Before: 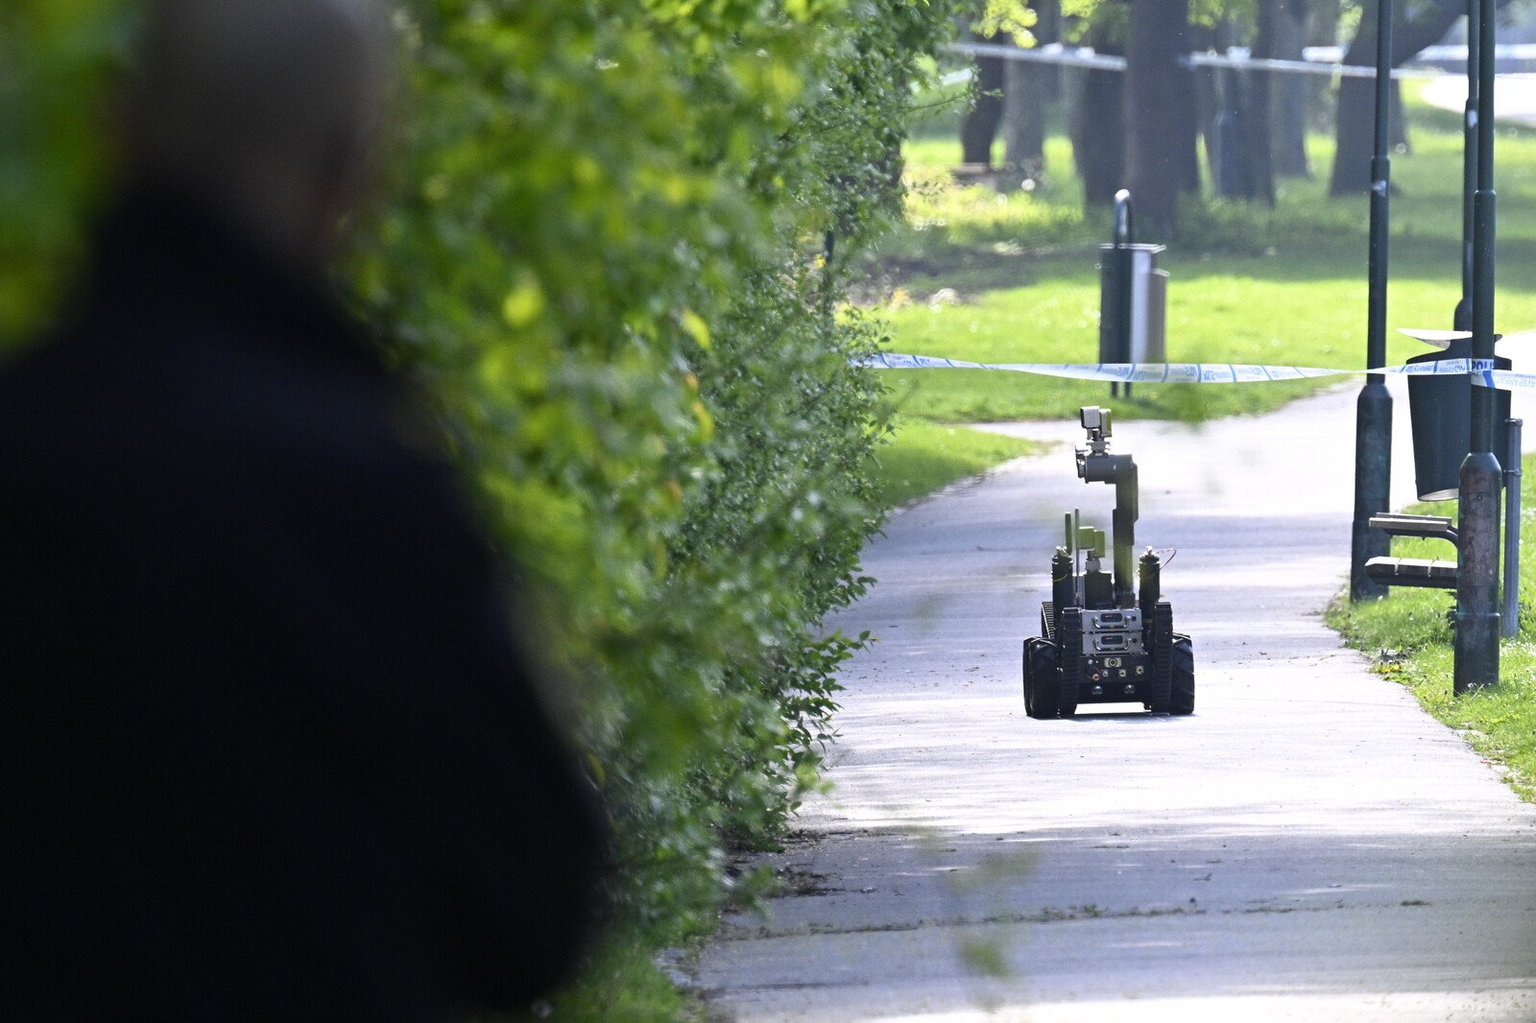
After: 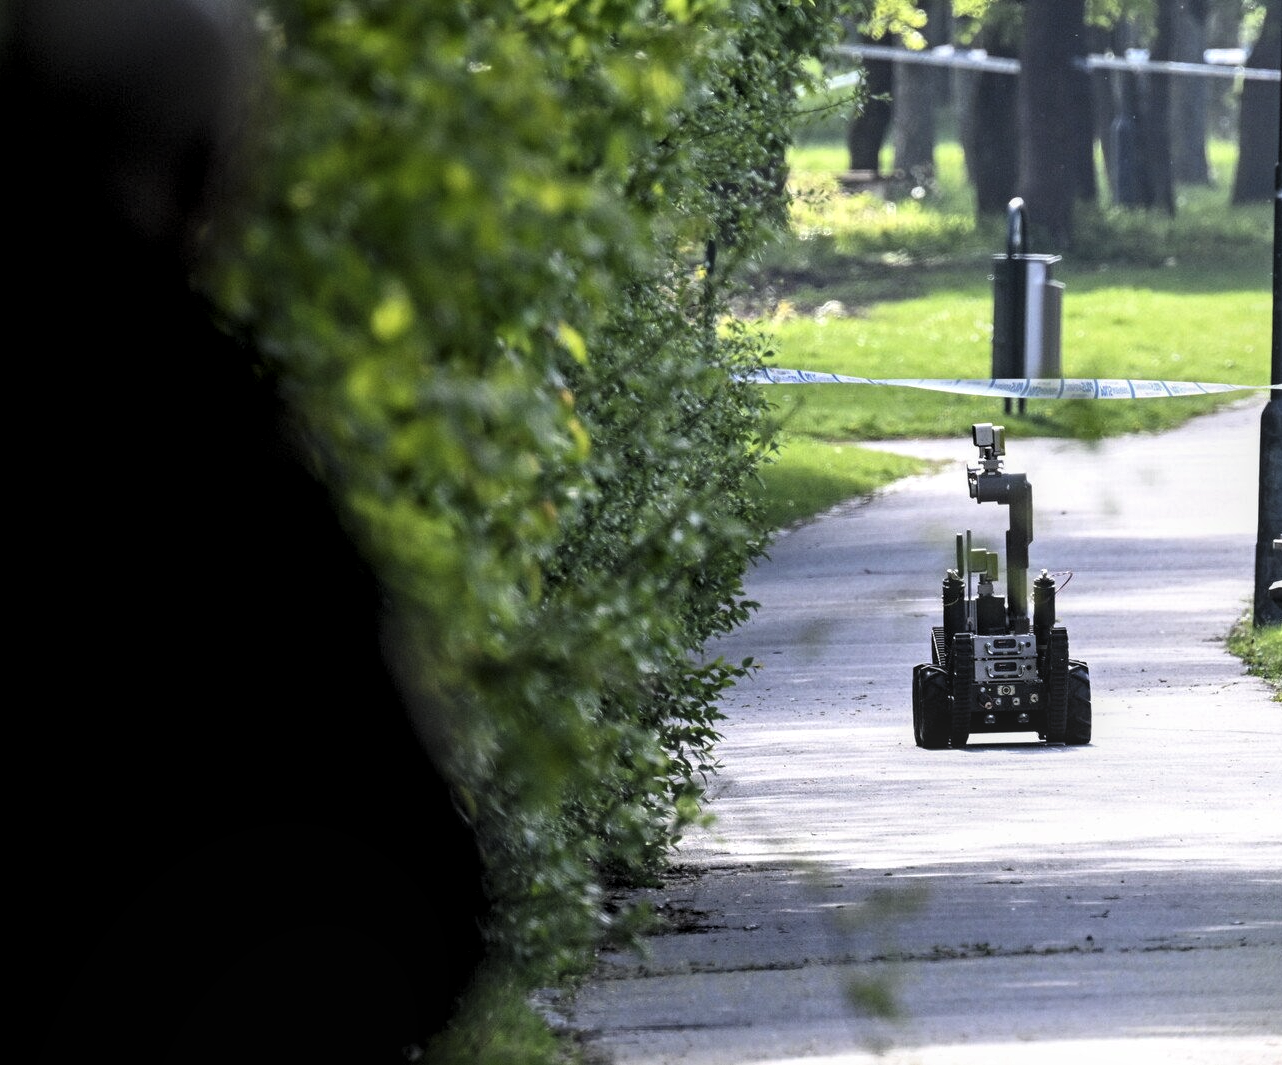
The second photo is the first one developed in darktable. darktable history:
crop and rotate: left 9.584%, right 10.286%
local contrast: on, module defaults
levels: levels [0.116, 0.574, 1]
